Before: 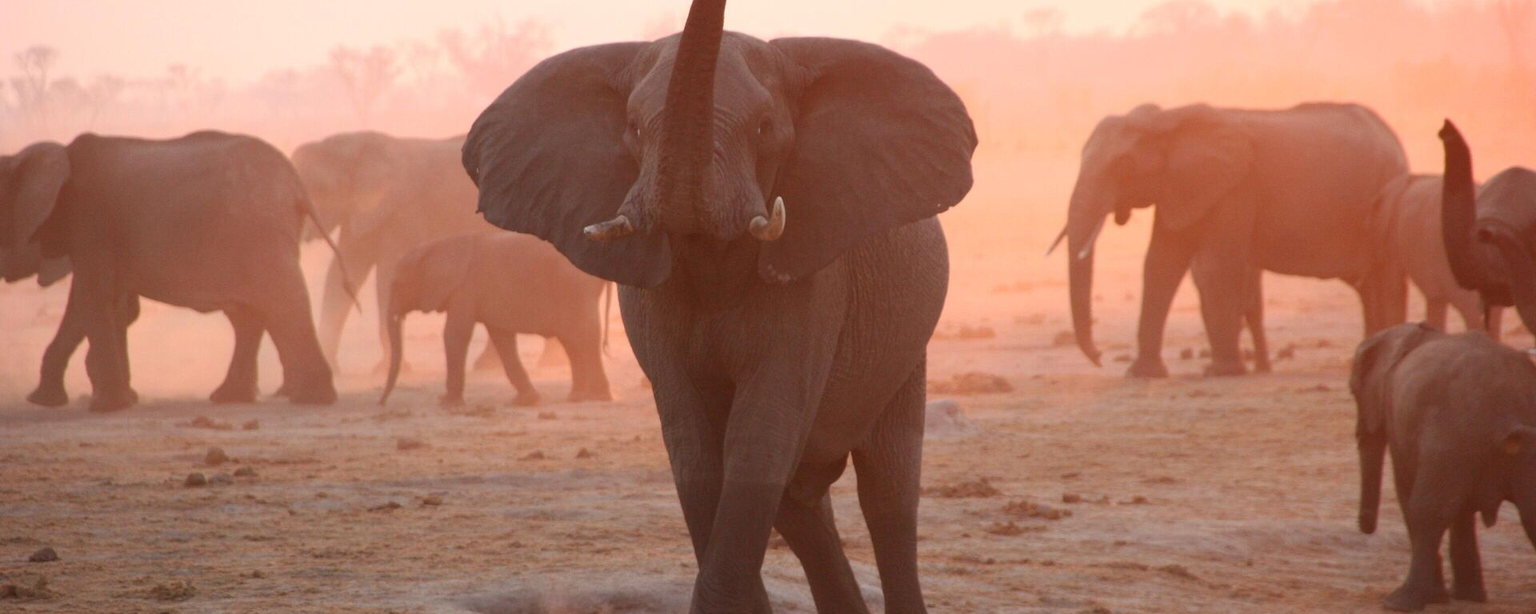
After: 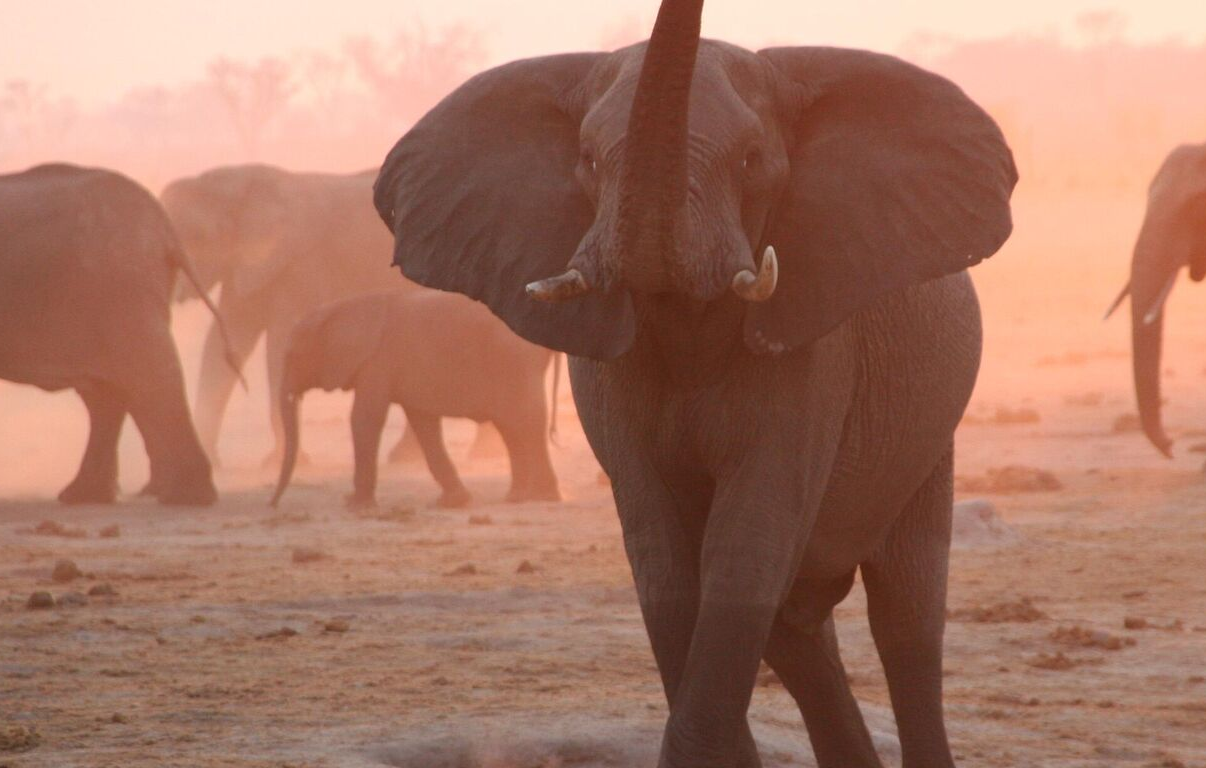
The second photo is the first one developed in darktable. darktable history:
crop: left 10.644%, right 26.528%
